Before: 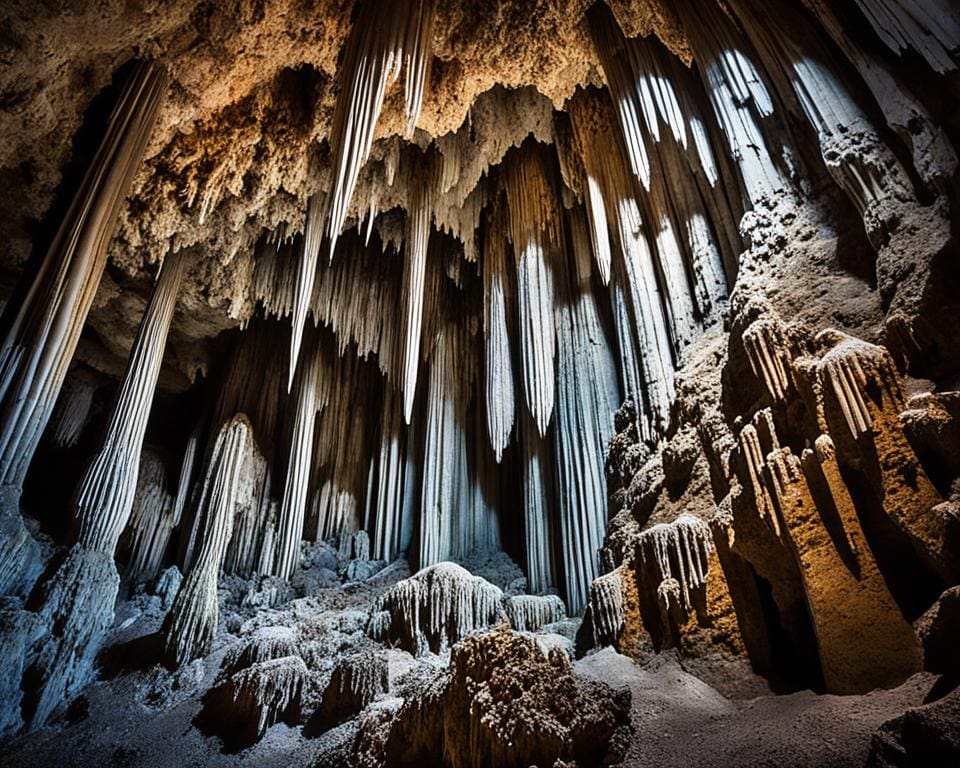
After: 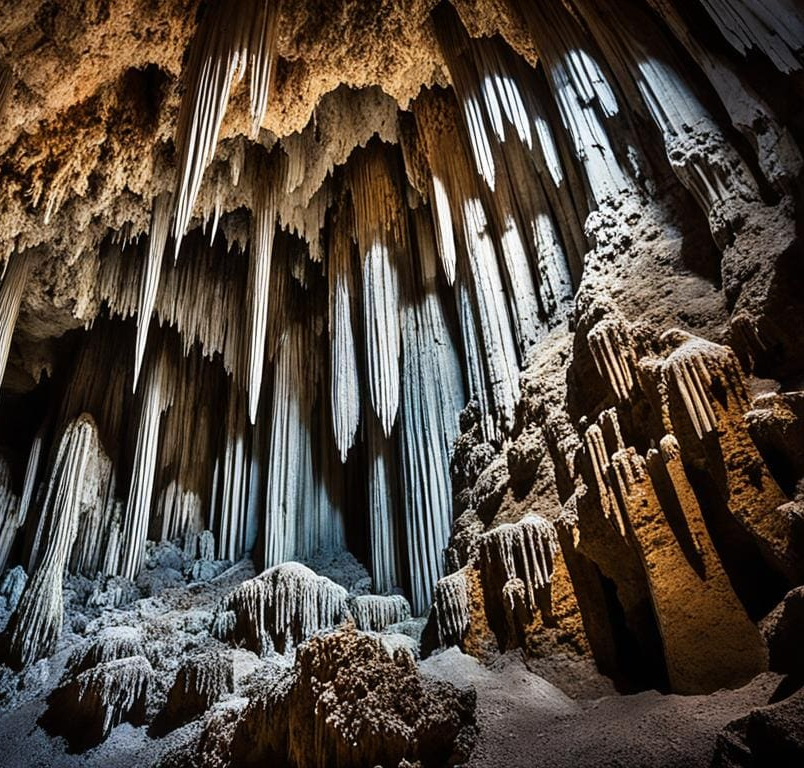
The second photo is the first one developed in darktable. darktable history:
crop: left 16.158%
